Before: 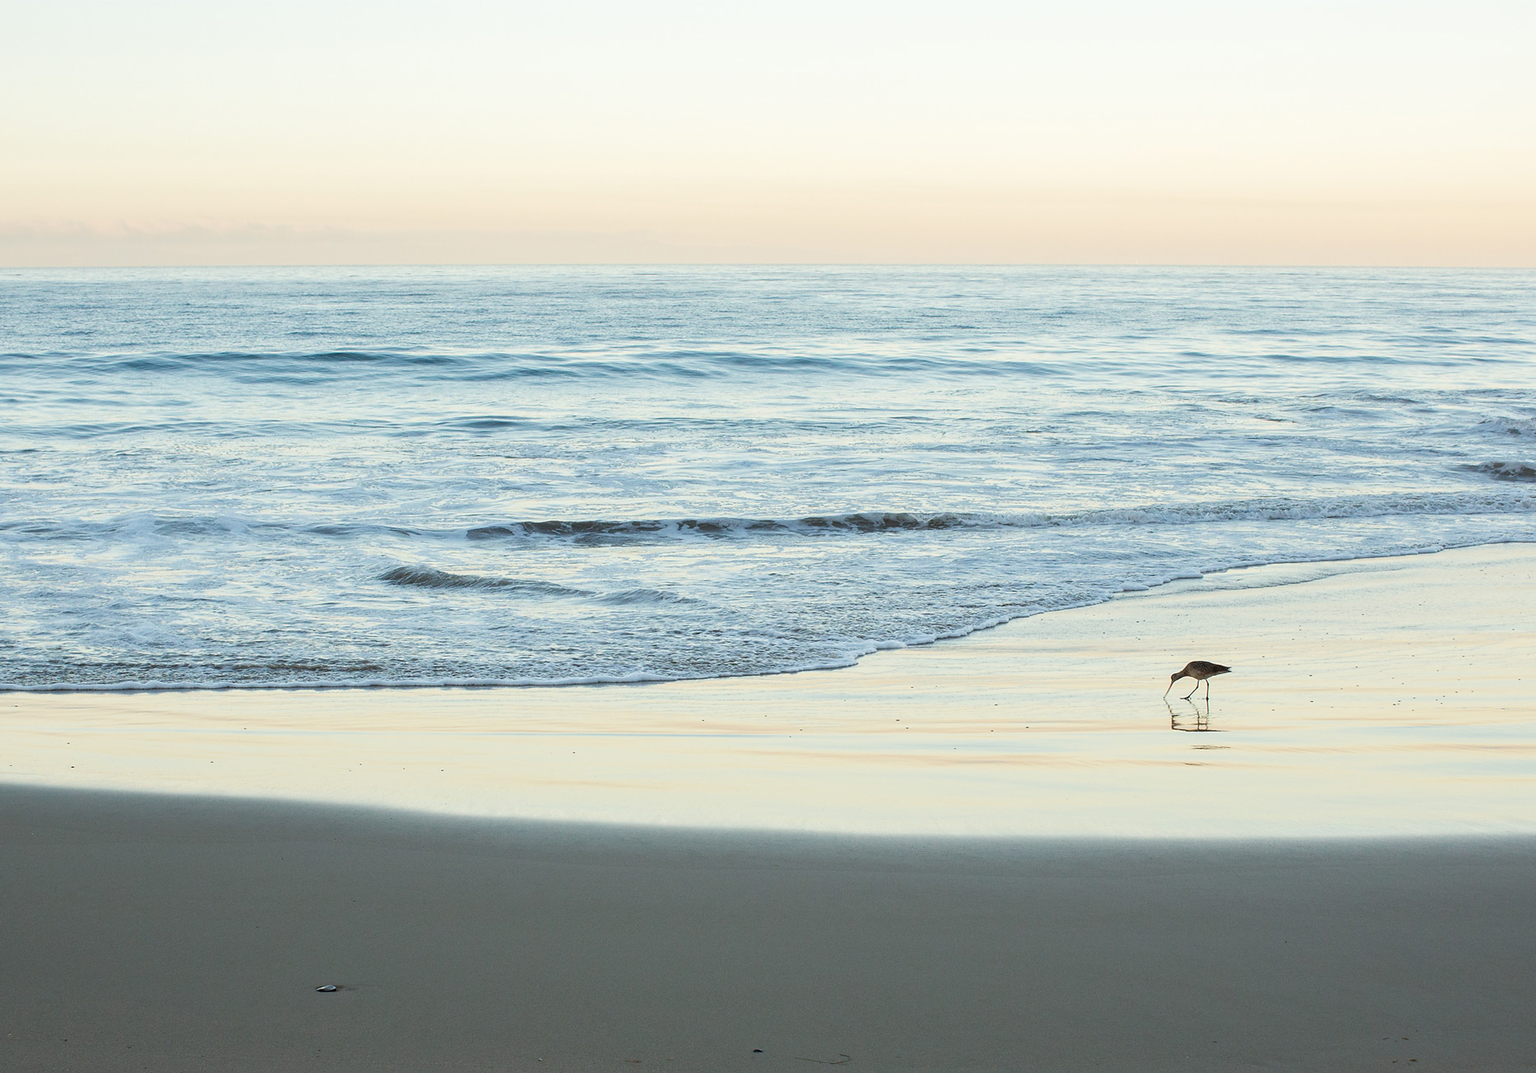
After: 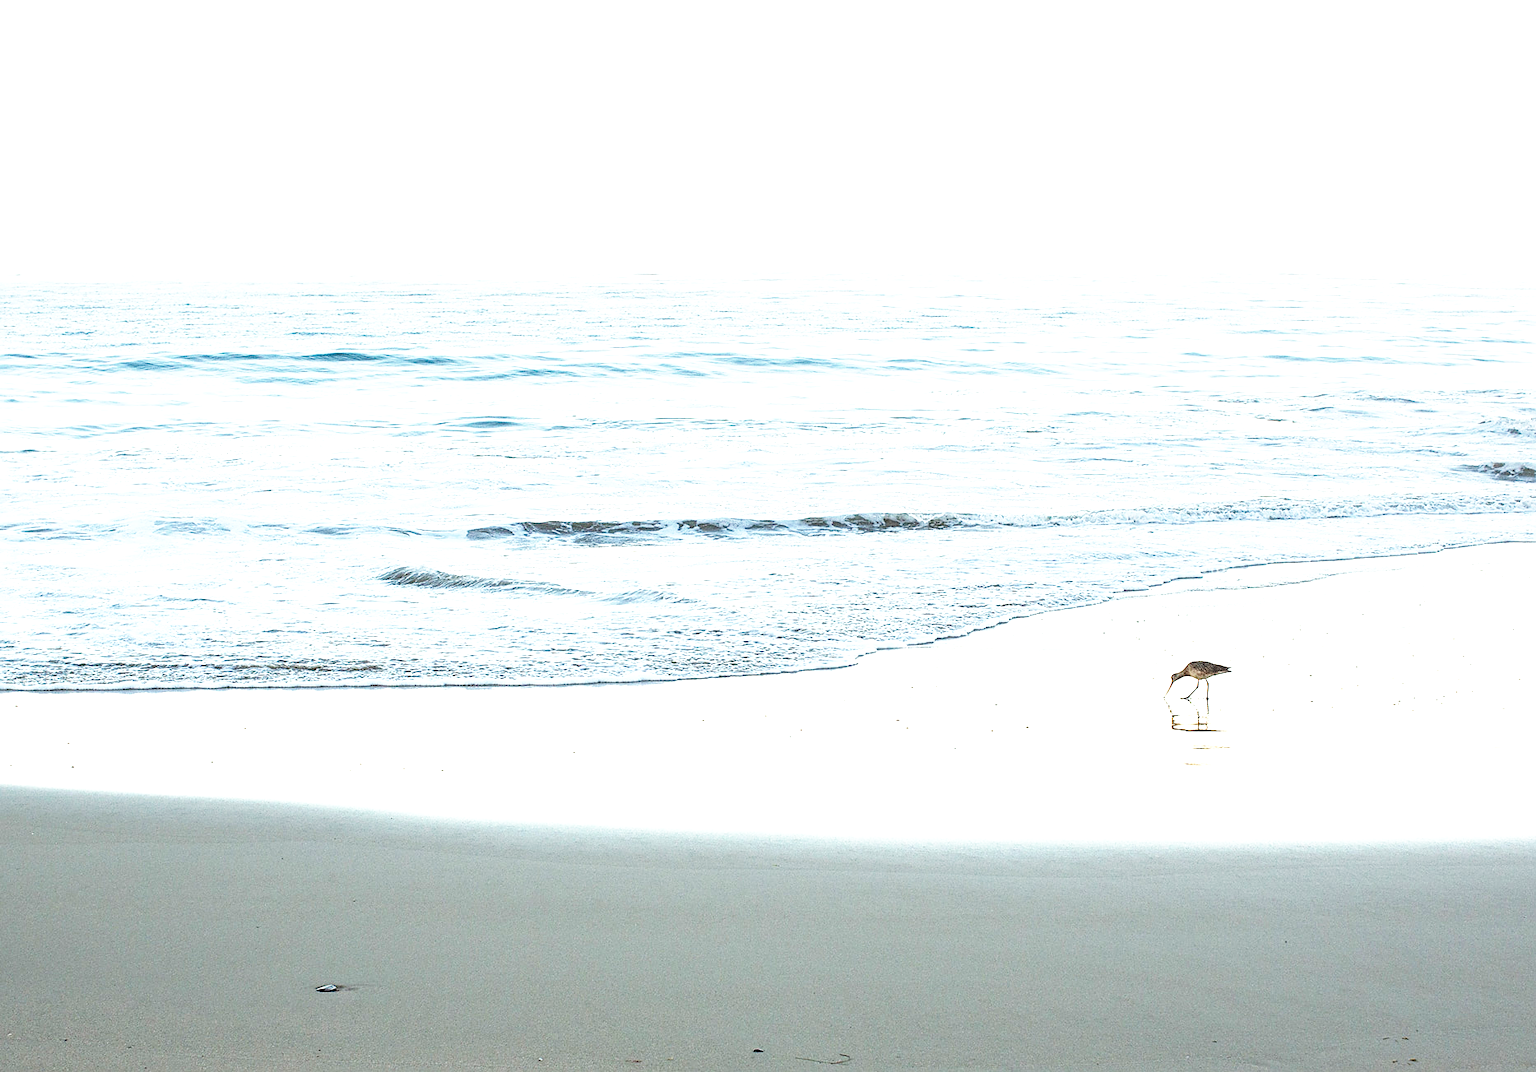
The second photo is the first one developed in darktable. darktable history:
base curve: curves: ch0 [(0, 0) (0.557, 0.834) (1, 1)], preserve colors none
exposure: black level correction -0.005, exposure 1.008 EV, compensate highlight preservation false
local contrast: on, module defaults
tone curve: curves: ch0 [(0, 0) (0.003, 0.002) (0.011, 0.009) (0.025, 0.019) (0.044, 0.031) (0.069, 0.044) (0.1, 0.061) (0.136, 0.087) (0.177, 0.127) (0.224, 0.172) (0.277, 0.226) (0.335, 0.295) (0.399, 0.367) (0.468, 0.445) (0.543, 0.536) (0.623, 0.626) (0.709, 0.717) (0.801, 0.806) (0.898, 0.889) (1, 1)], preserve colors none
sharpen: on, module defaults
